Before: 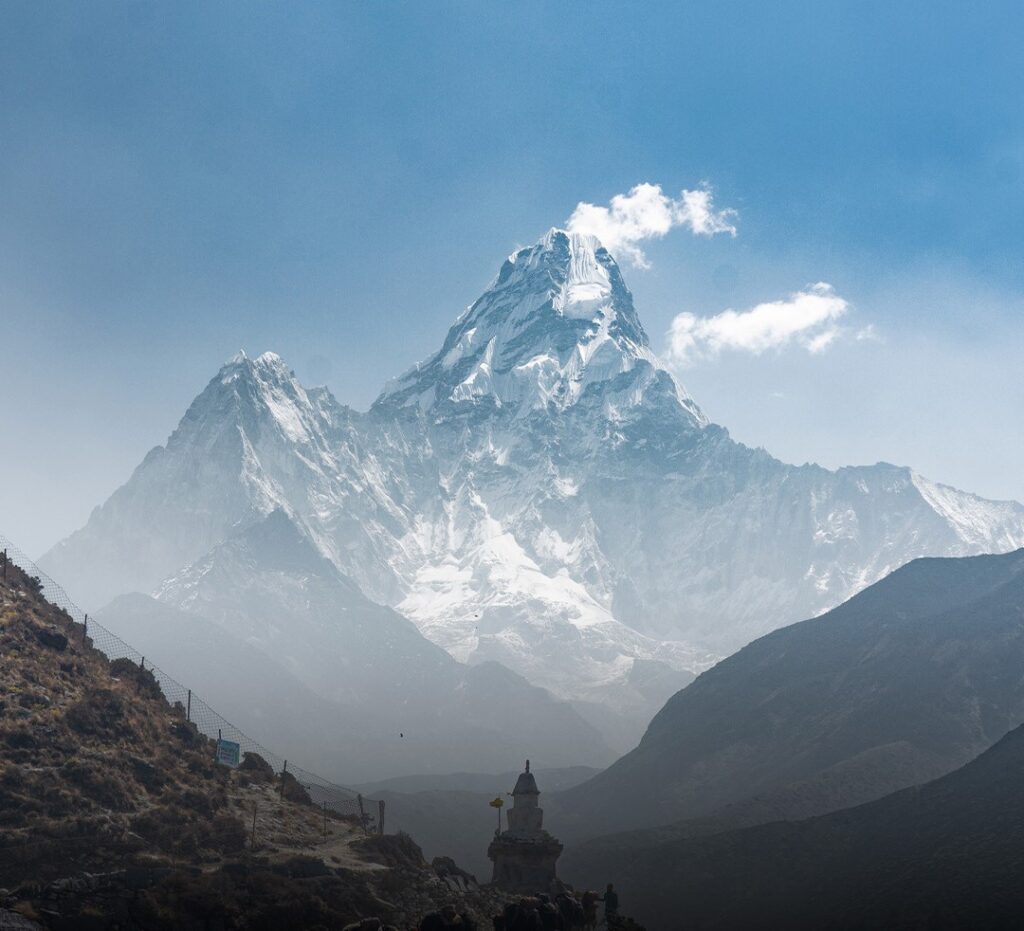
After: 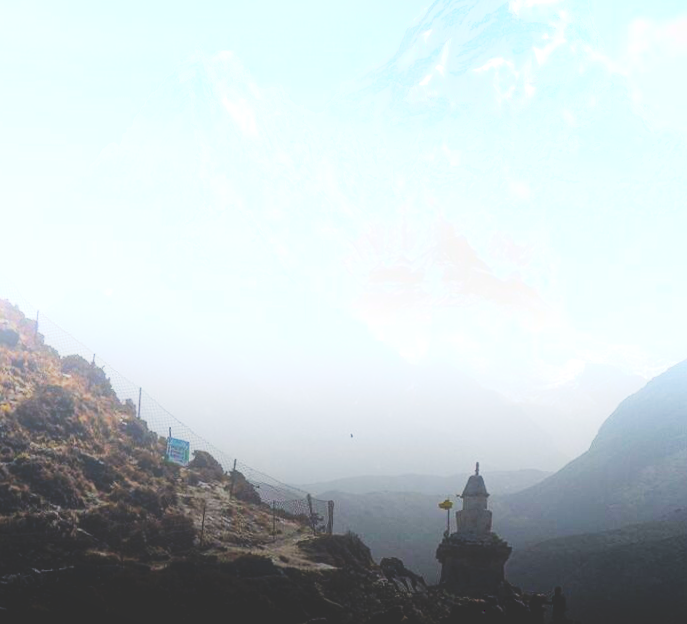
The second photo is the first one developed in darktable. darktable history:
tone equalizer: on, module defaults
tone curve: curves: ch0 [(0, 0) (0.003, 0.195) (0.011, 0.196) (0.025, 0.196) (0.044, 0.196) (0.069, 0.196) (0.1, 0.196) (0.136, 0.197) (0.177, 0.207) (0.224, 0.224) (0.277, 0.268) (0.335, 0.336) (0.399, 0.424) (0.468, 0.533) (0.543, 0.632) (0.623, 0.715) (0.709, 0.789) (0.801, 0.85) (0.898, 0.906) (1, 1)], preserve colors none
exposure: black level correction 0.001, exposure 0.955 EV, compensate exposure bias true, compensate highlight preservation false
crop and rotate: angle -0.82°, left 3.85%, top 31.828%, right 27.992%
bloom: size 16%, threshold 98%, strength 20%
contrast equalizer: y [[0.5, 0.486, 0.447, 0.446, 0.489, 0.5], [0.5 ×6], [0.5 ×6], [0 ×6], [0 ×6]]
